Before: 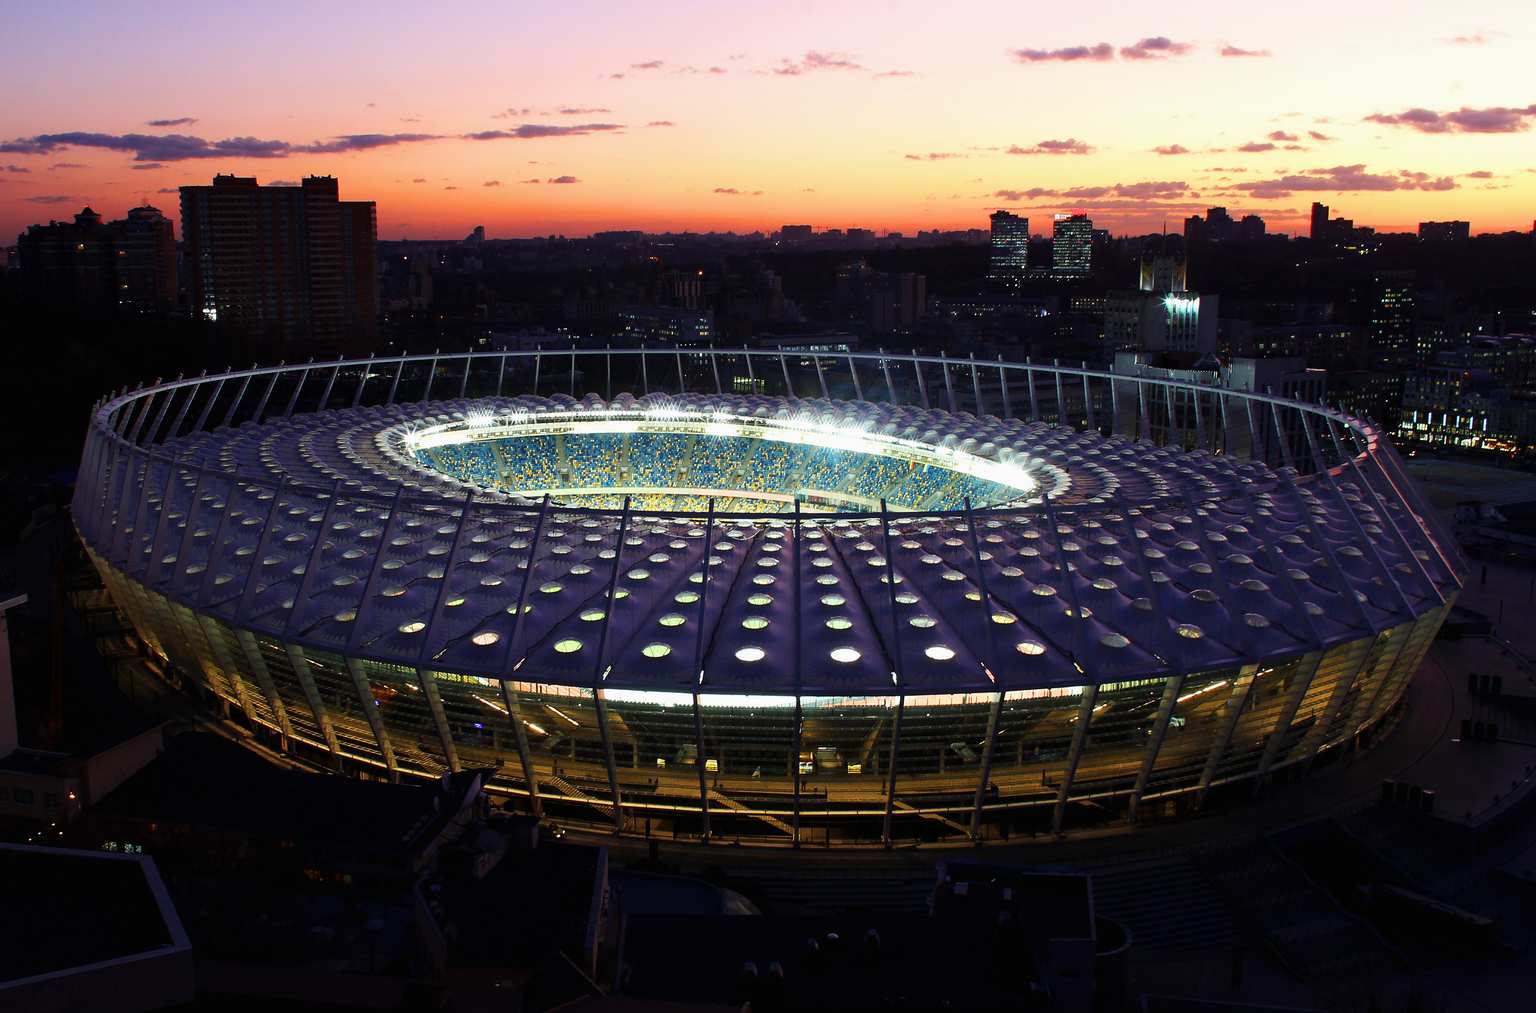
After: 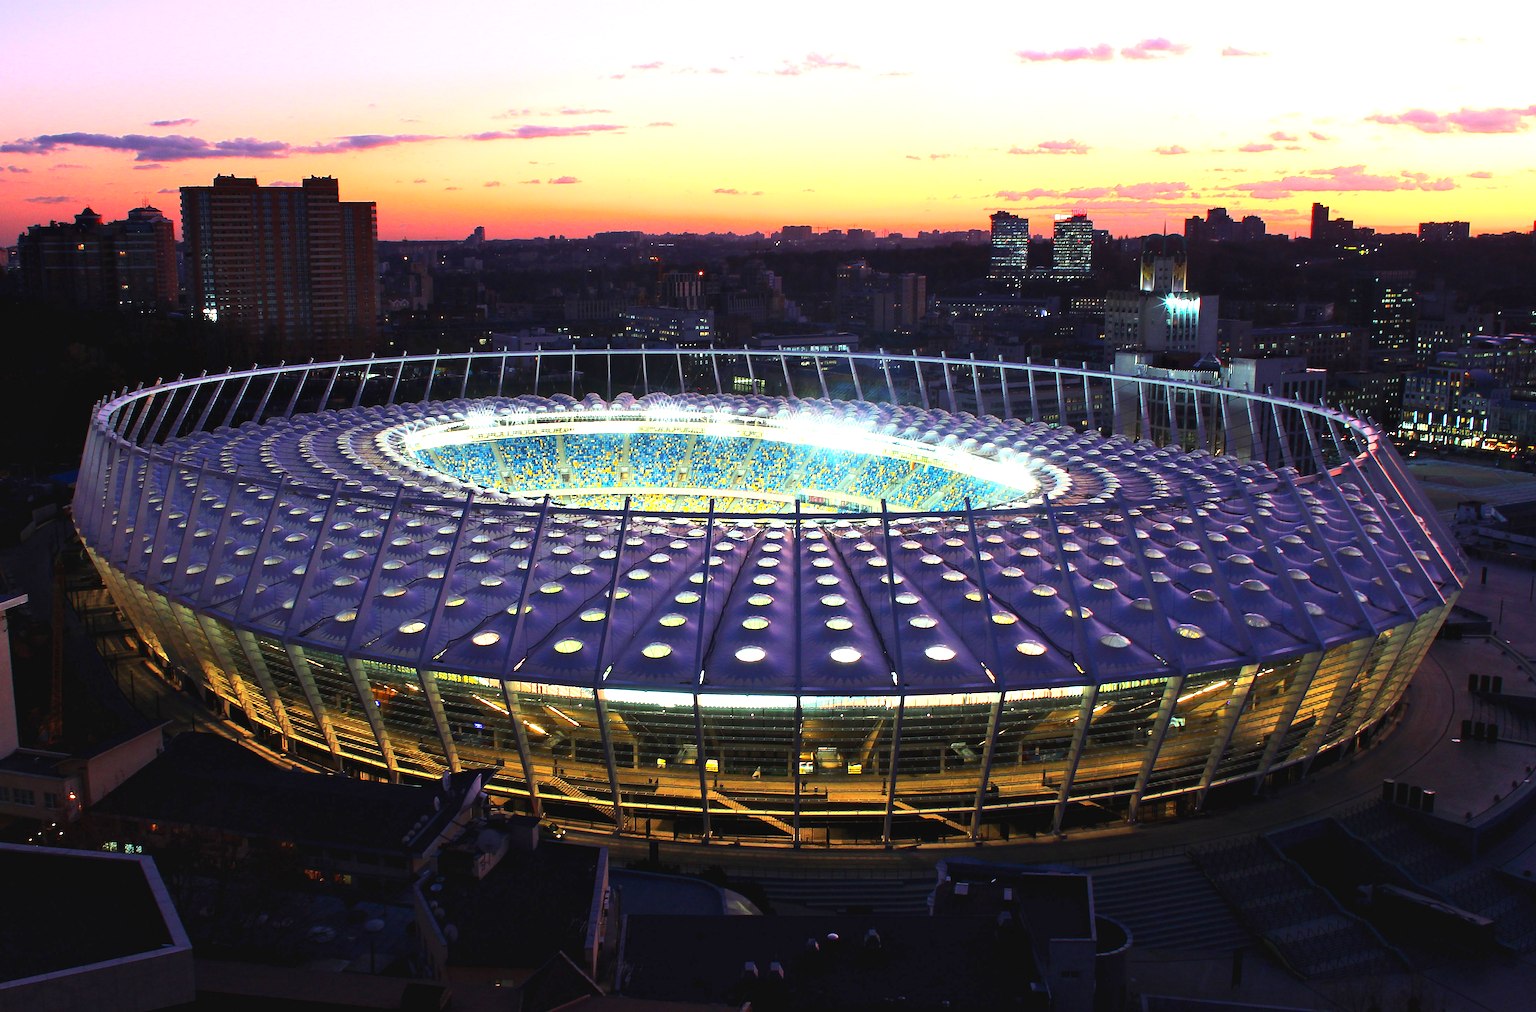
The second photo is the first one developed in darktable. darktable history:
shadows and highlights: shadows 31.41, highlights 1.32, soften with gaussian
contrast brightness saturation: contrast 0.2, brightness 0.161, saturation 0.222
exposure: black level correction 0, exposure 0.499 EV, compensate exposure bias true, compensate highlight preservation false
